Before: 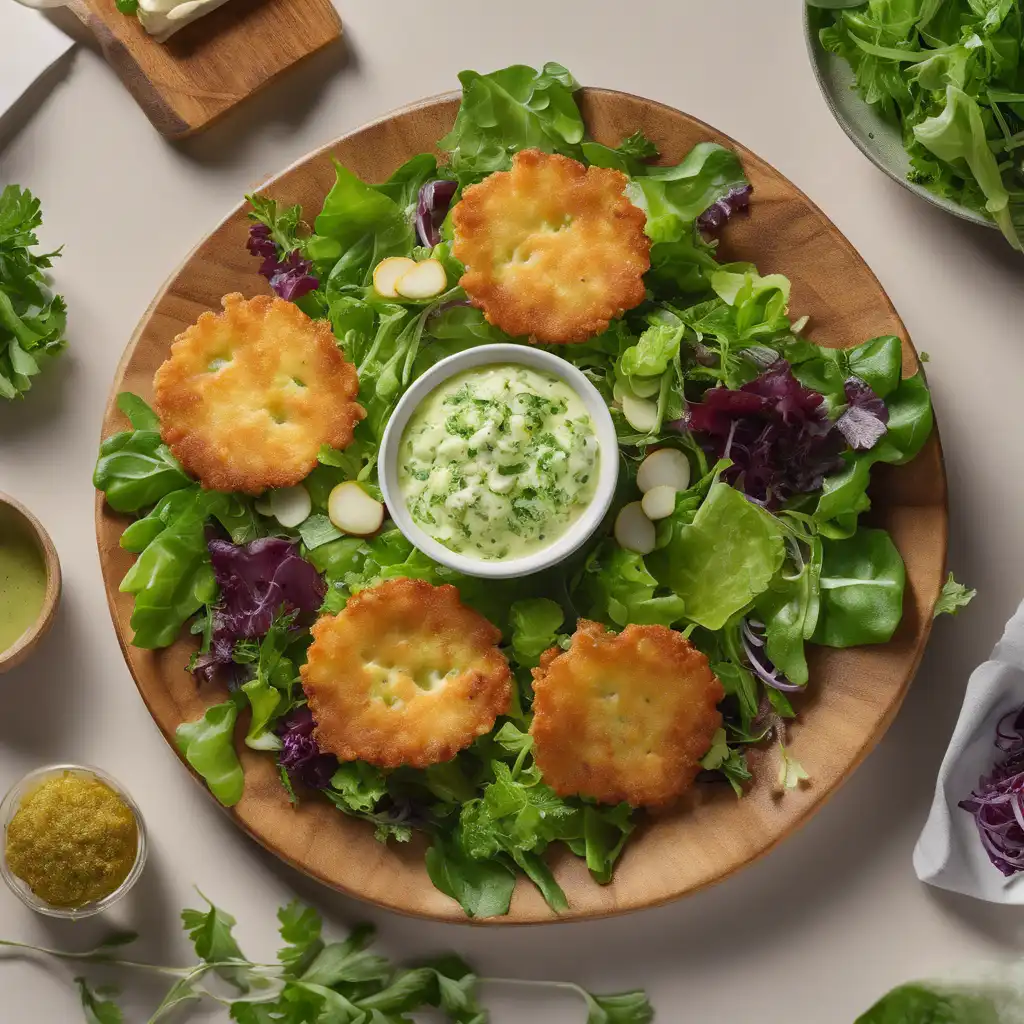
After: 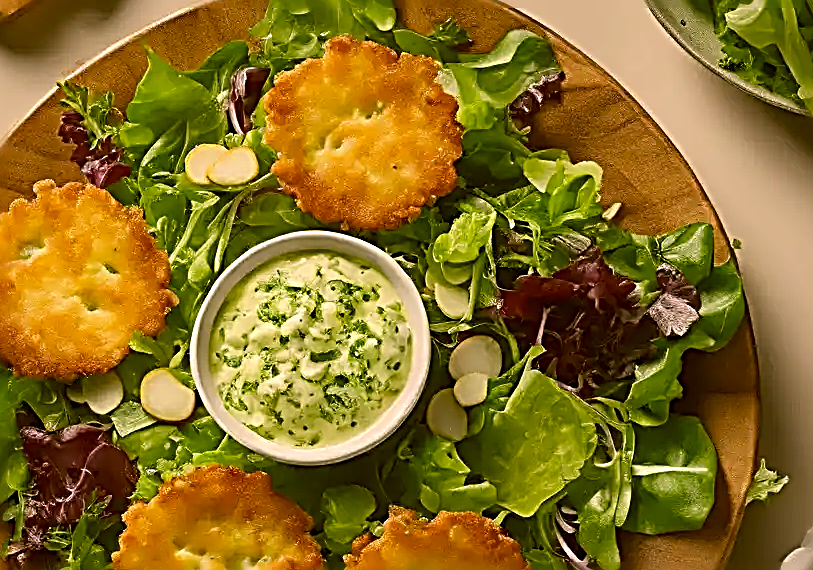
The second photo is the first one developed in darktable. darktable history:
crop: left 18.38%, top 11.092%, right 2.134%, bottom 33.217%
color correction: highlights a* 8.98, highlights b* 15.09, shadows a* -0.49, shadows b* 26.52
sharpen: radius 3.158, amount 1.731
